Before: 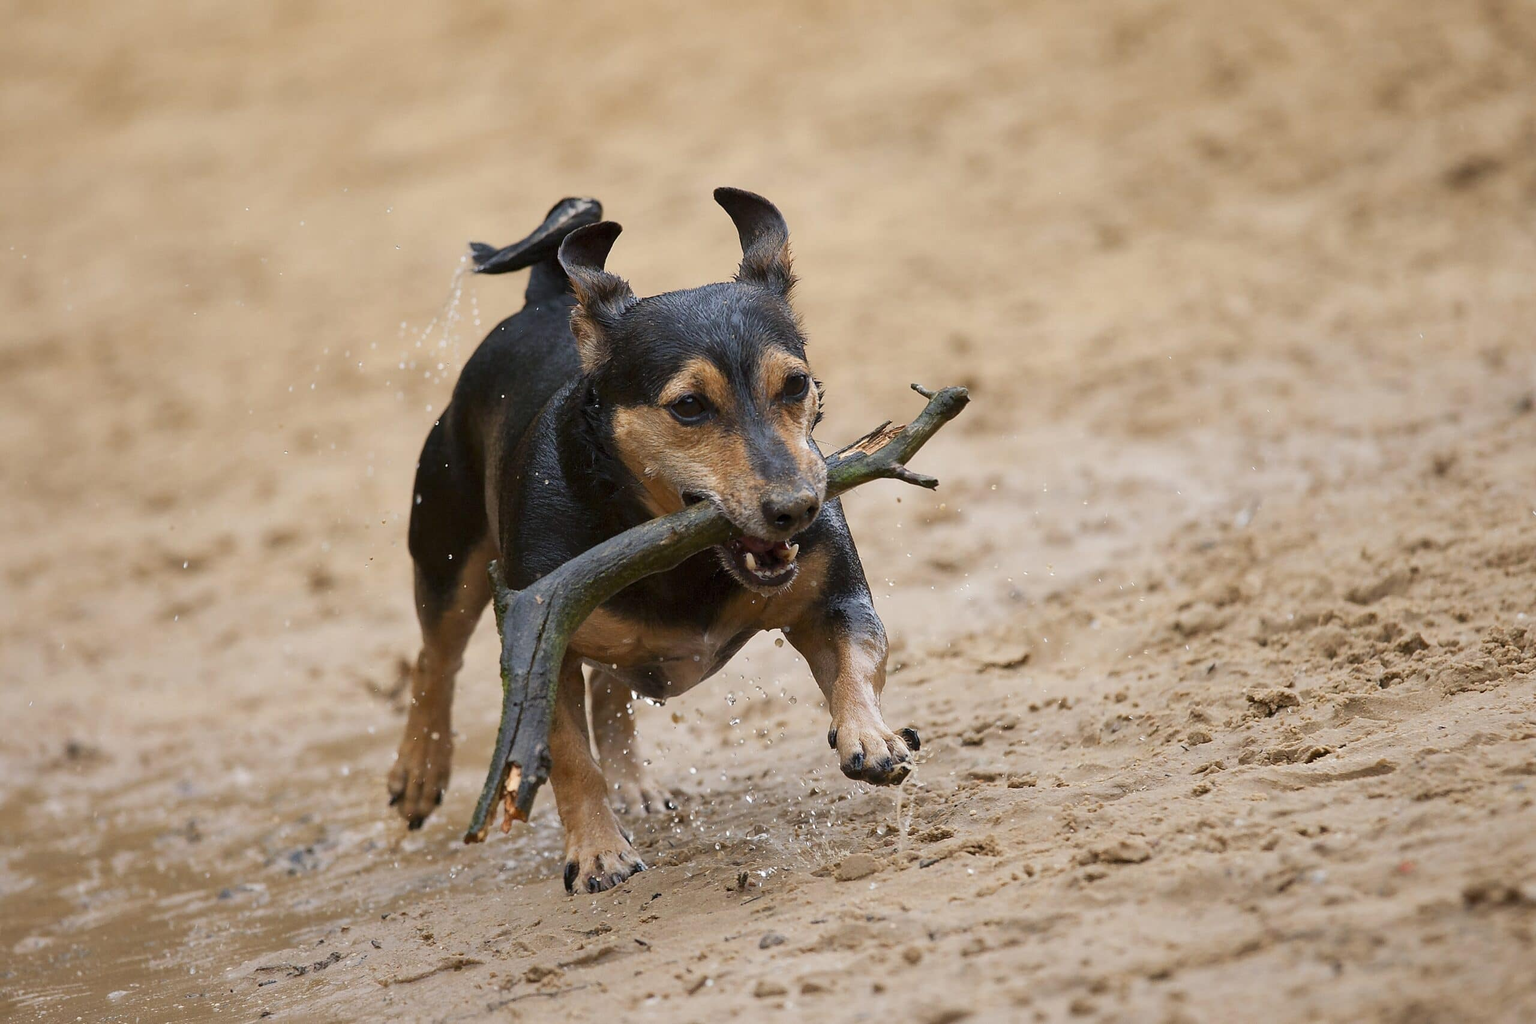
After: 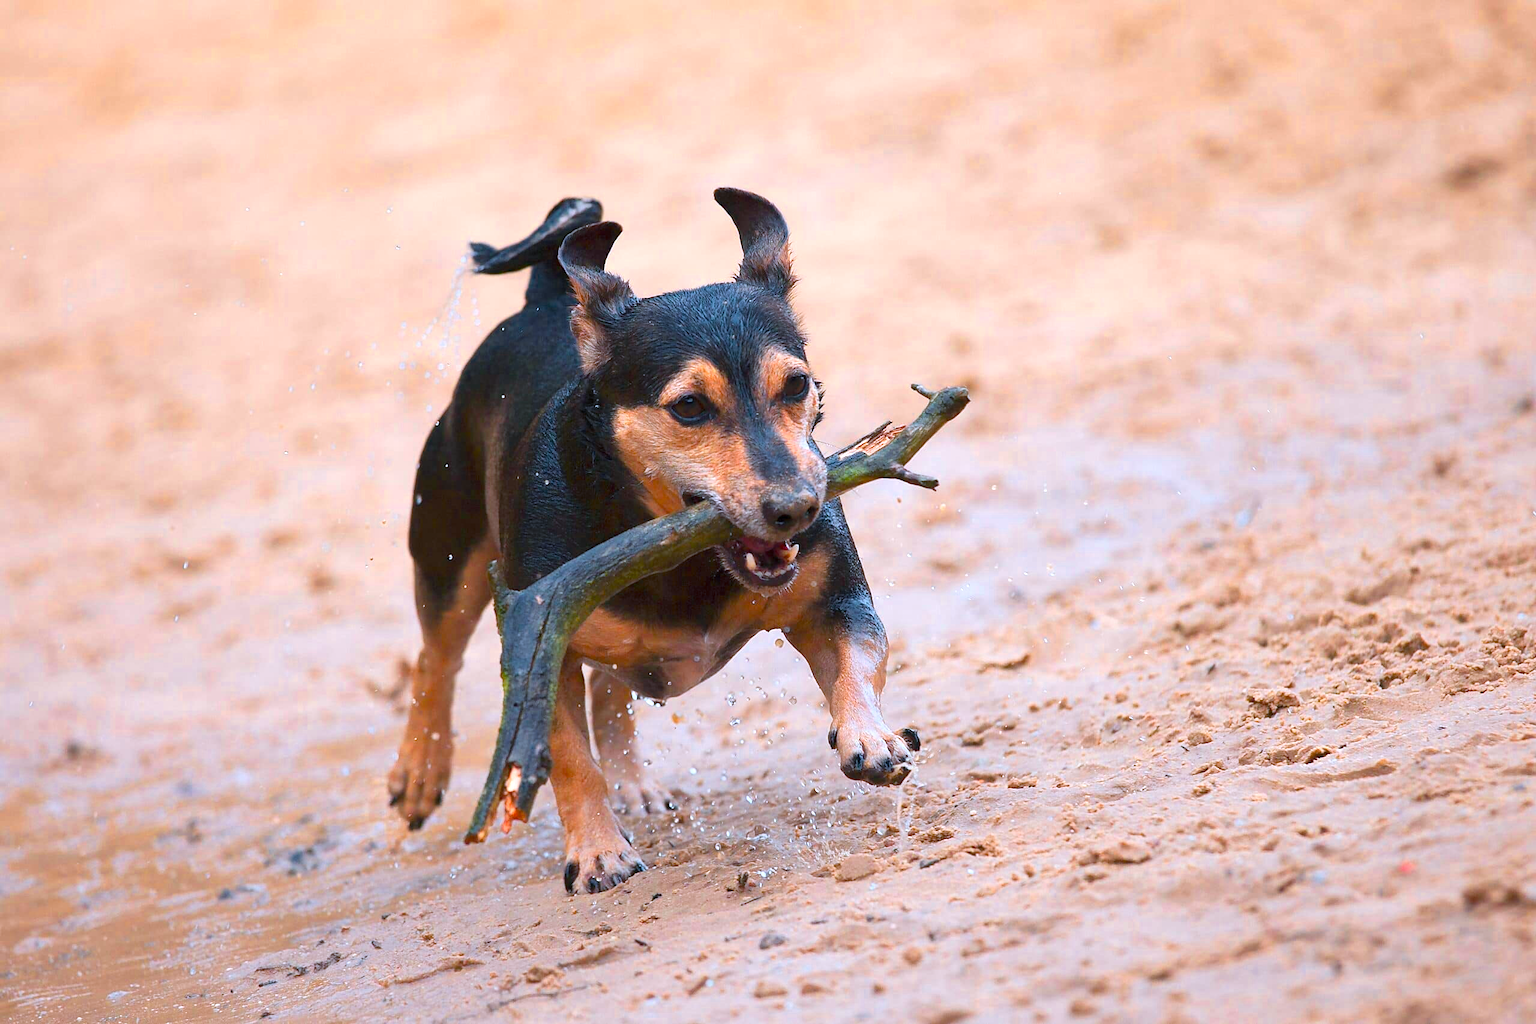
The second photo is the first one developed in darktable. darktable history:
white balance: emerald 1
color calibration: output R [1.422, -0.35, -0.252, 0], output G [-0.238, 1.259, -0.084, 0], output B [-0.081, -0.196, 1.58, 0], output brightness [0.49, 0.671, -0.57, 0], illuminant same as pipeline (D50), adaptation none (bypass), saturation algorithm version 1 (2020)
